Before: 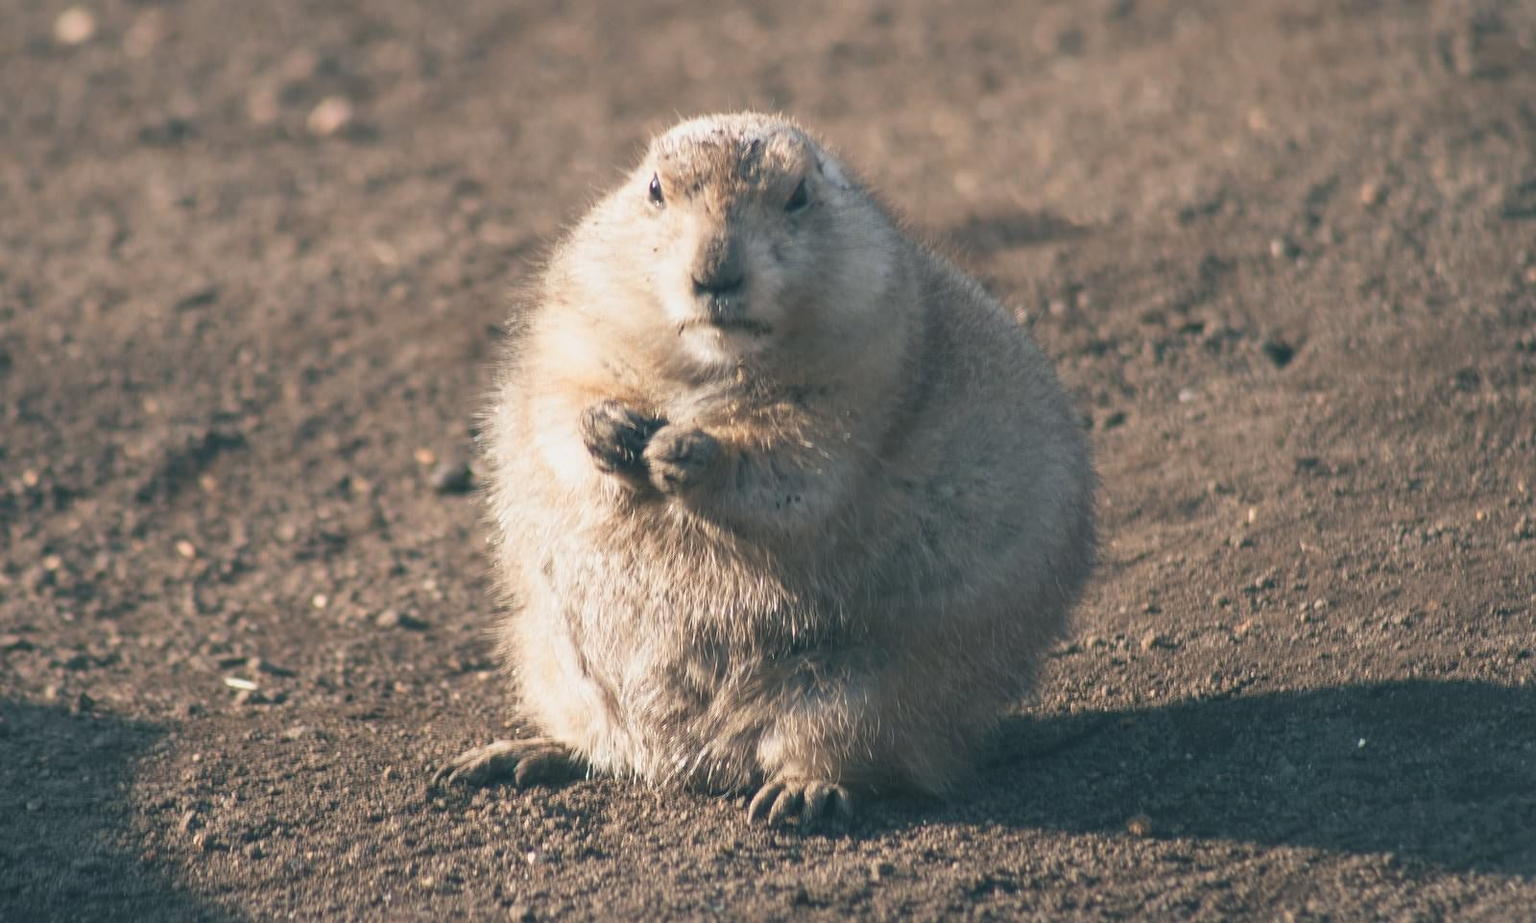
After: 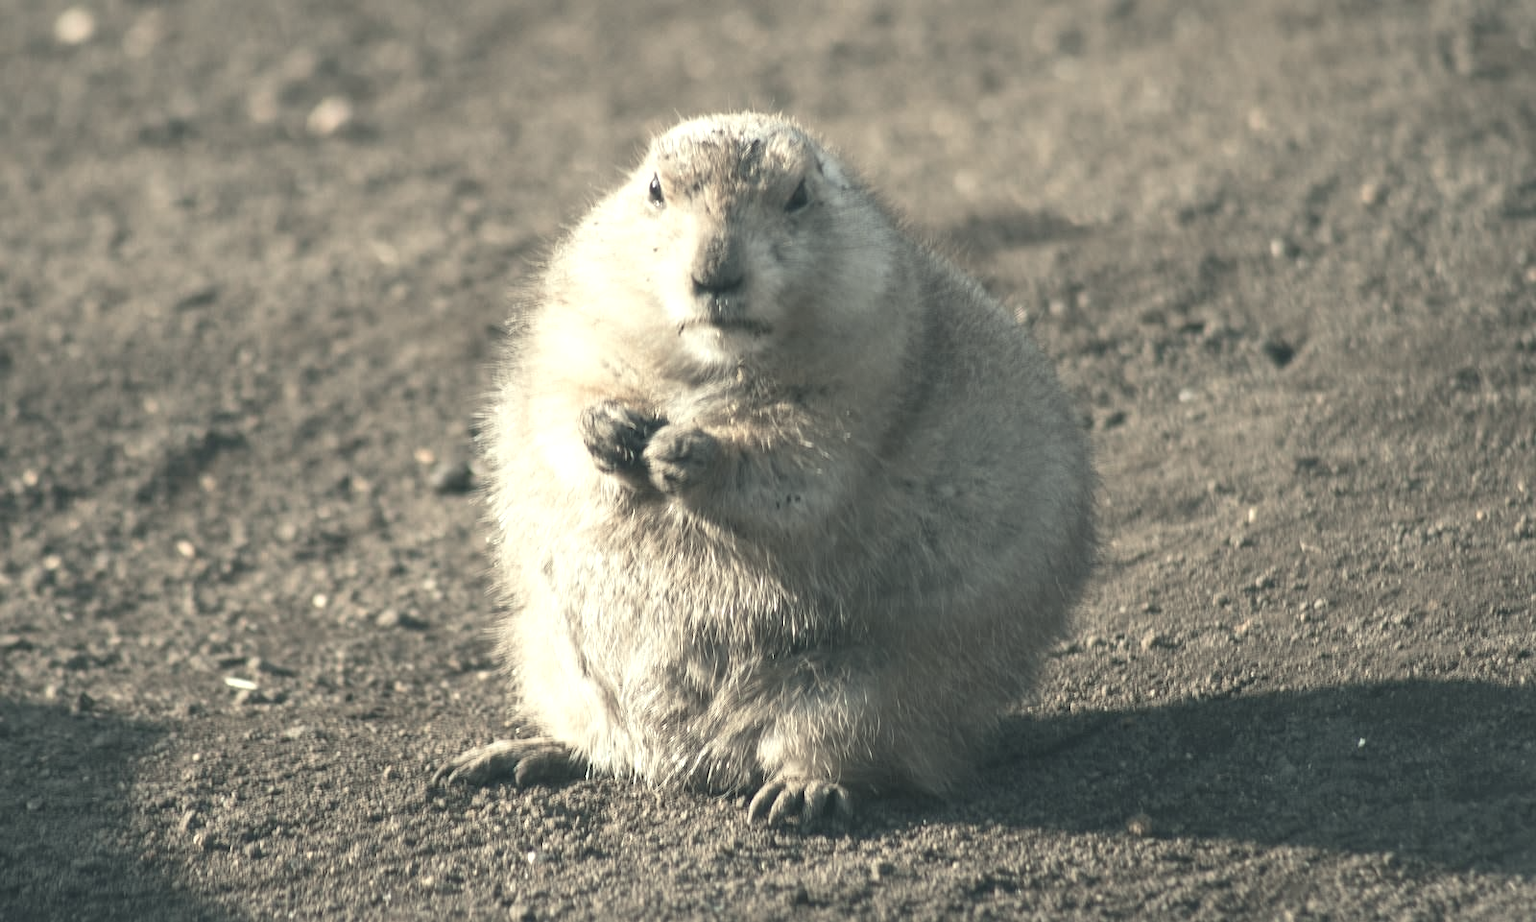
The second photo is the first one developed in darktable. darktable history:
color balance rgb: highlights gain › luminance 14.686%, perceptual saturation grading › global saturation -28.087%, perceptual saturation grading › highlights -20.529%, perceptual saturation grading › mid-tones -23.476%, perceptual saturation grading › shadows -23.455%
color correction: highlights a* -4.28, highlights b* 6.89
exposure: exposure 0.254 EV, compensate highlight preservation false
